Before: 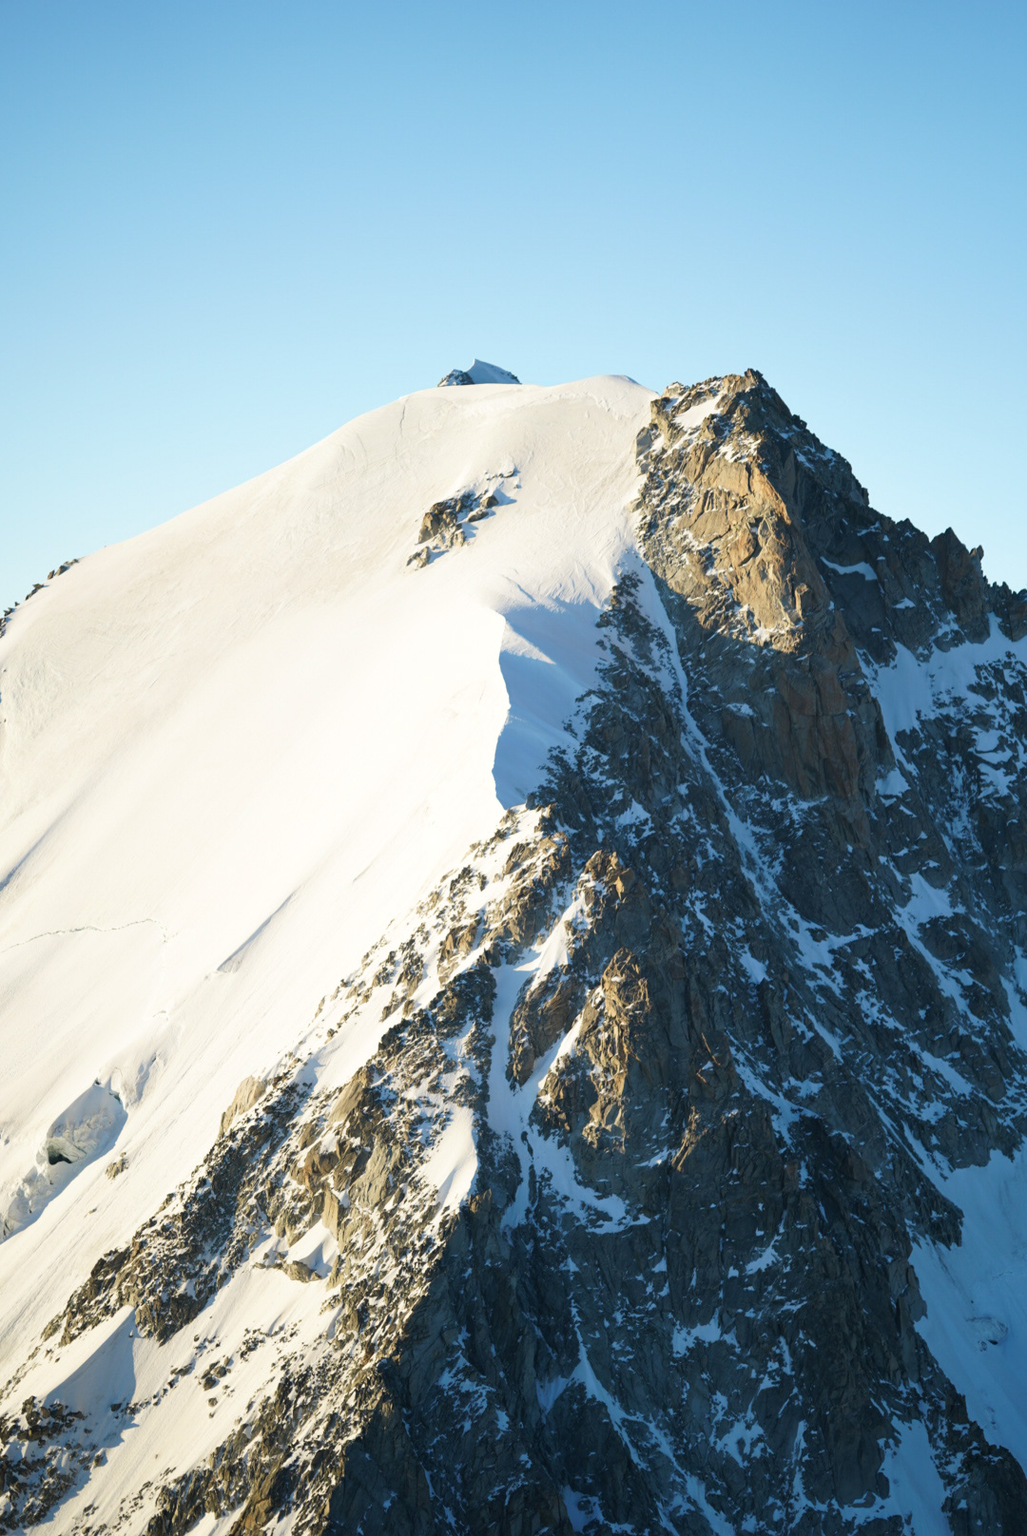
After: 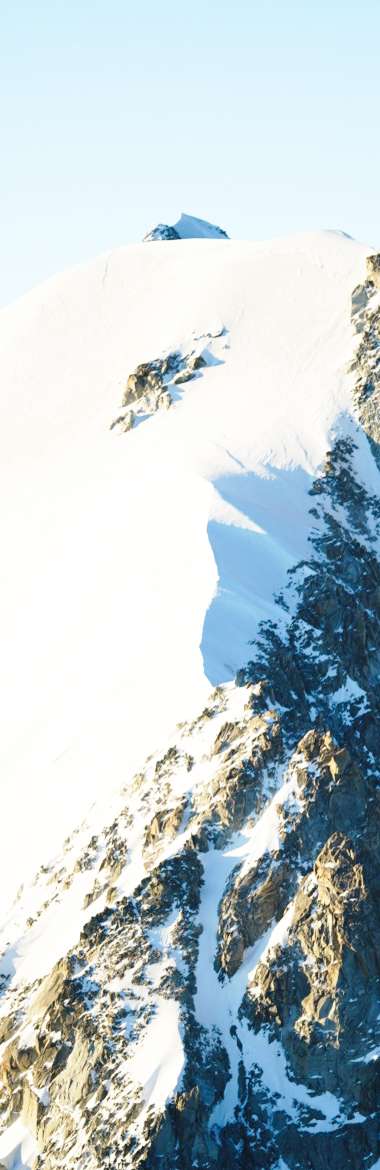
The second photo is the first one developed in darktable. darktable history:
base curve: curves: ch0 [(0, 0) (0.028, 0.03) (0.121, 0.232) (0.46, 0.748) (0.859, 0.968) (1, 1)], preserve colors none
crop and rotate: left 29.476%, top 10.214%, right 35.32%, bottom 17.333%
